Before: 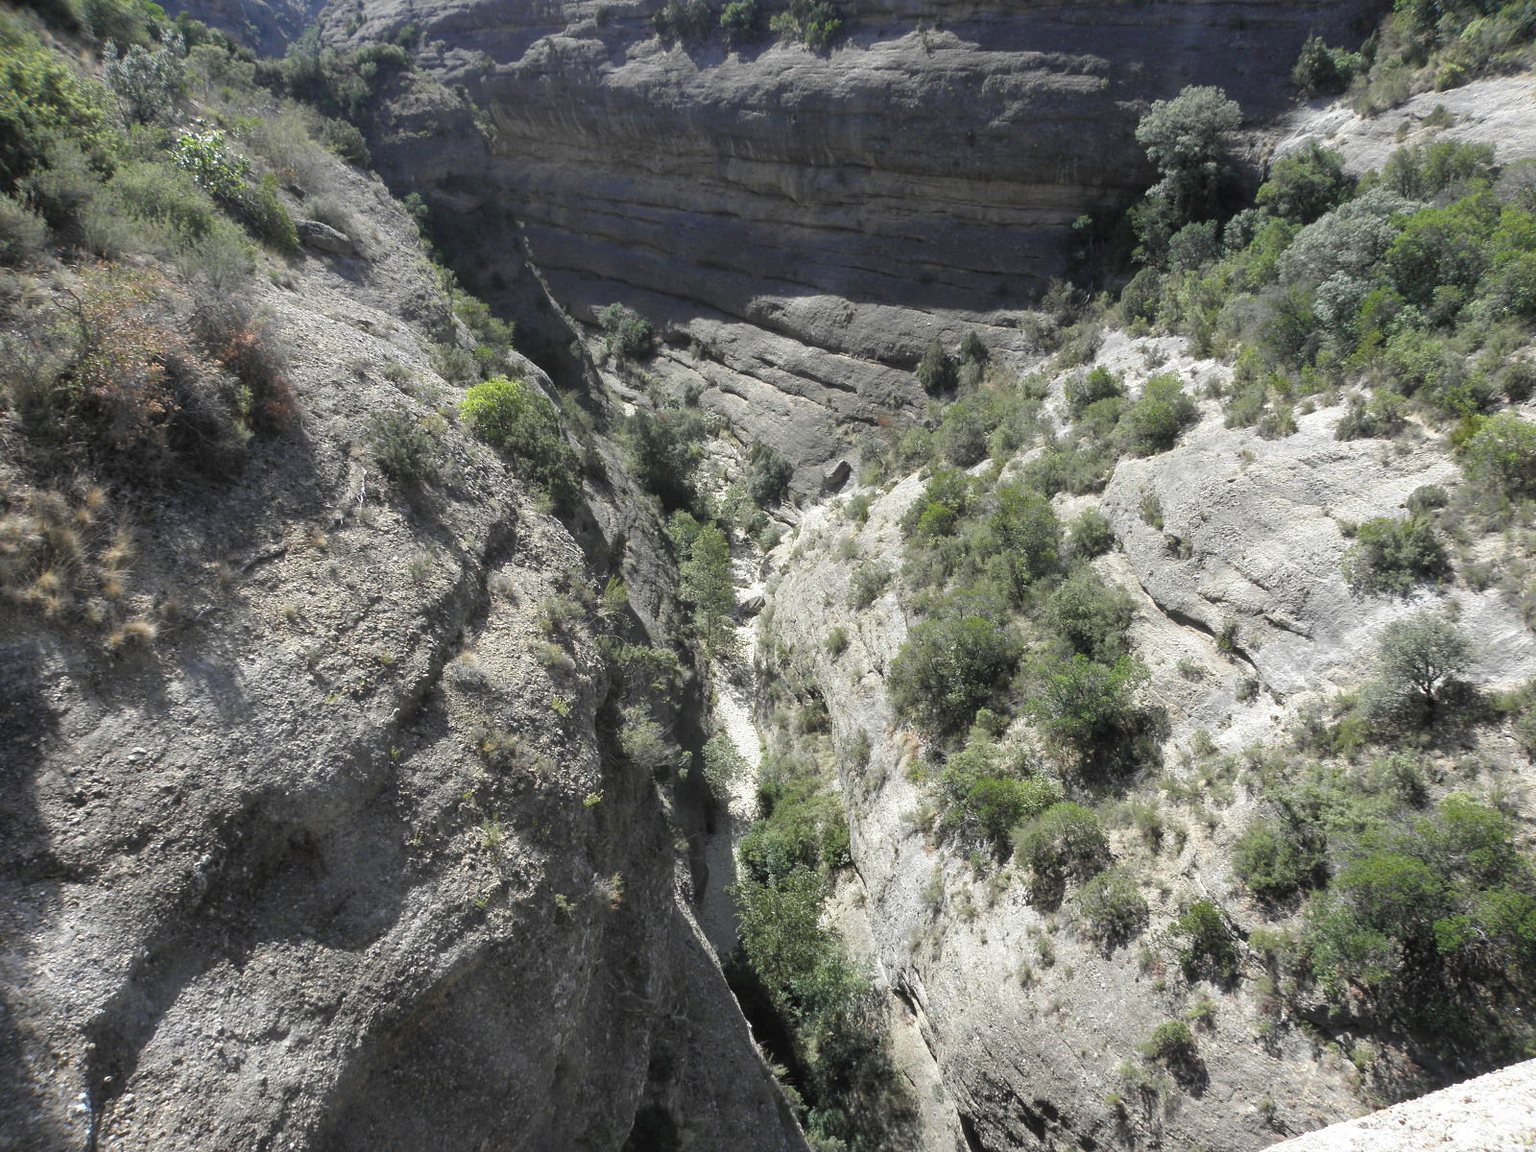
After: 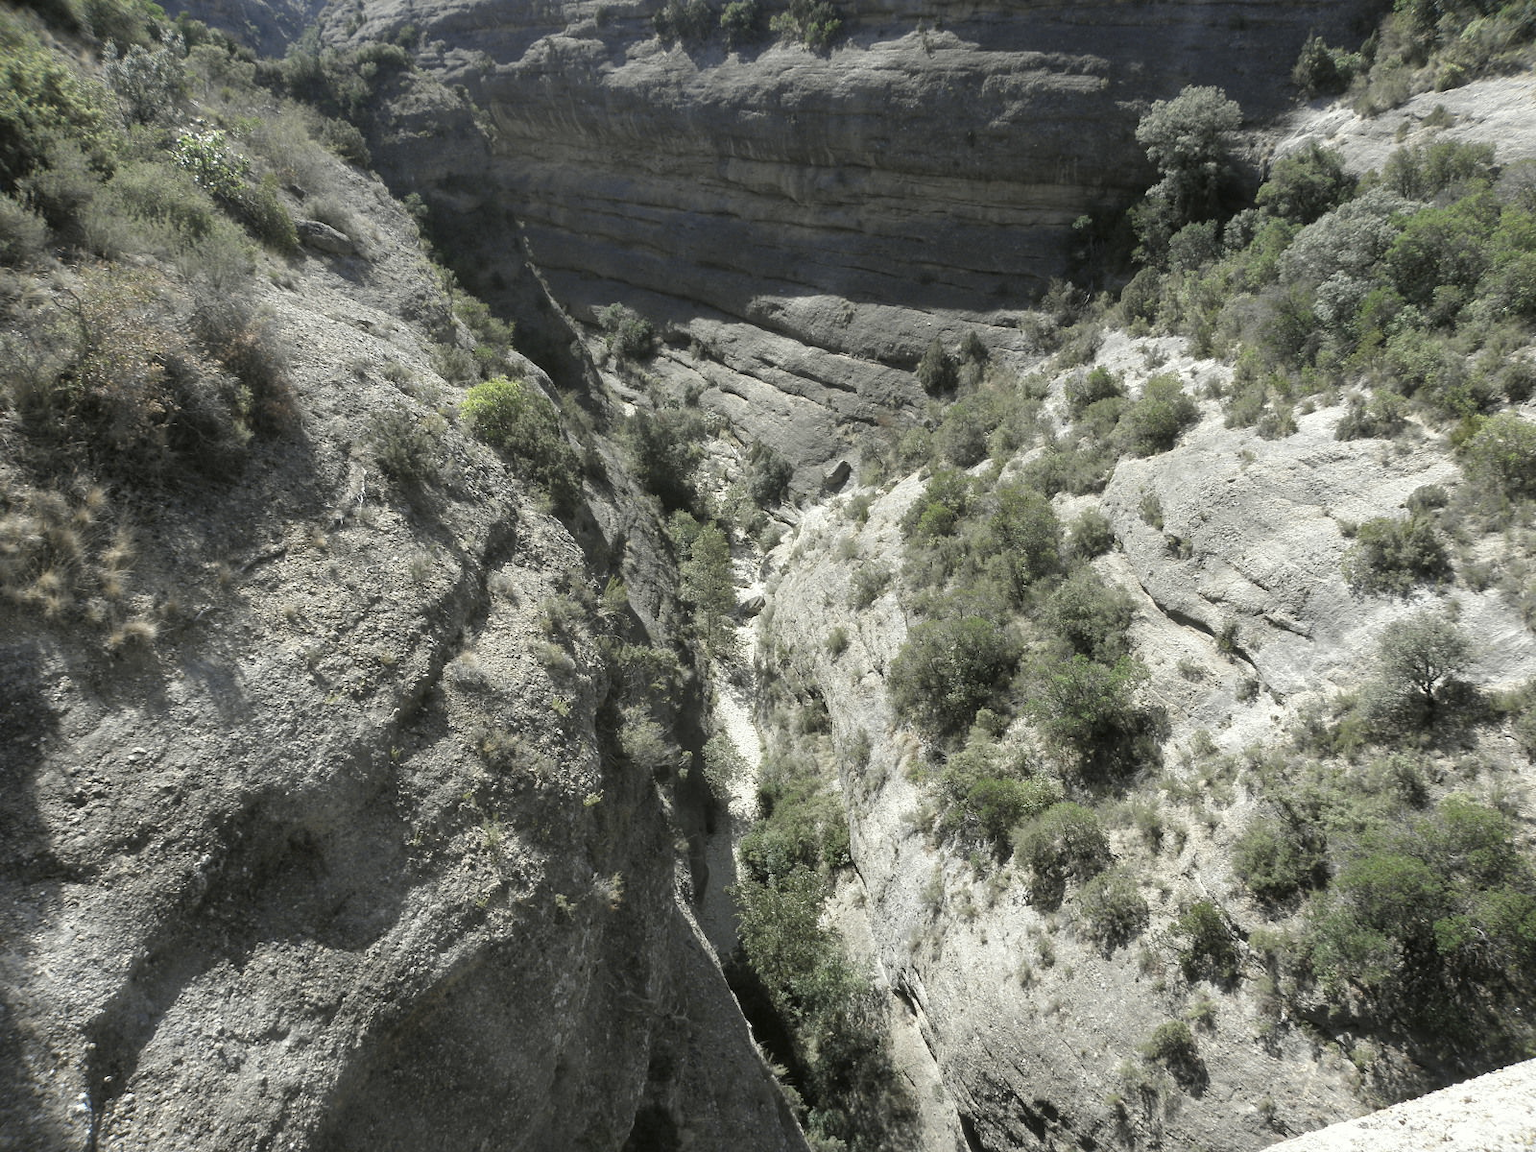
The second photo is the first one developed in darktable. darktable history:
tone curve: curves: ch1 [(0, 0) (0.173, 0.145) (0.467, 0.477) (0.808, 0.611) (1, 1)]; ch2 [(0, 0) (0.255, 0.314) (0.498, 0.509) (0.694, 0.64) (1, 1)], color space Lab, independent channels
